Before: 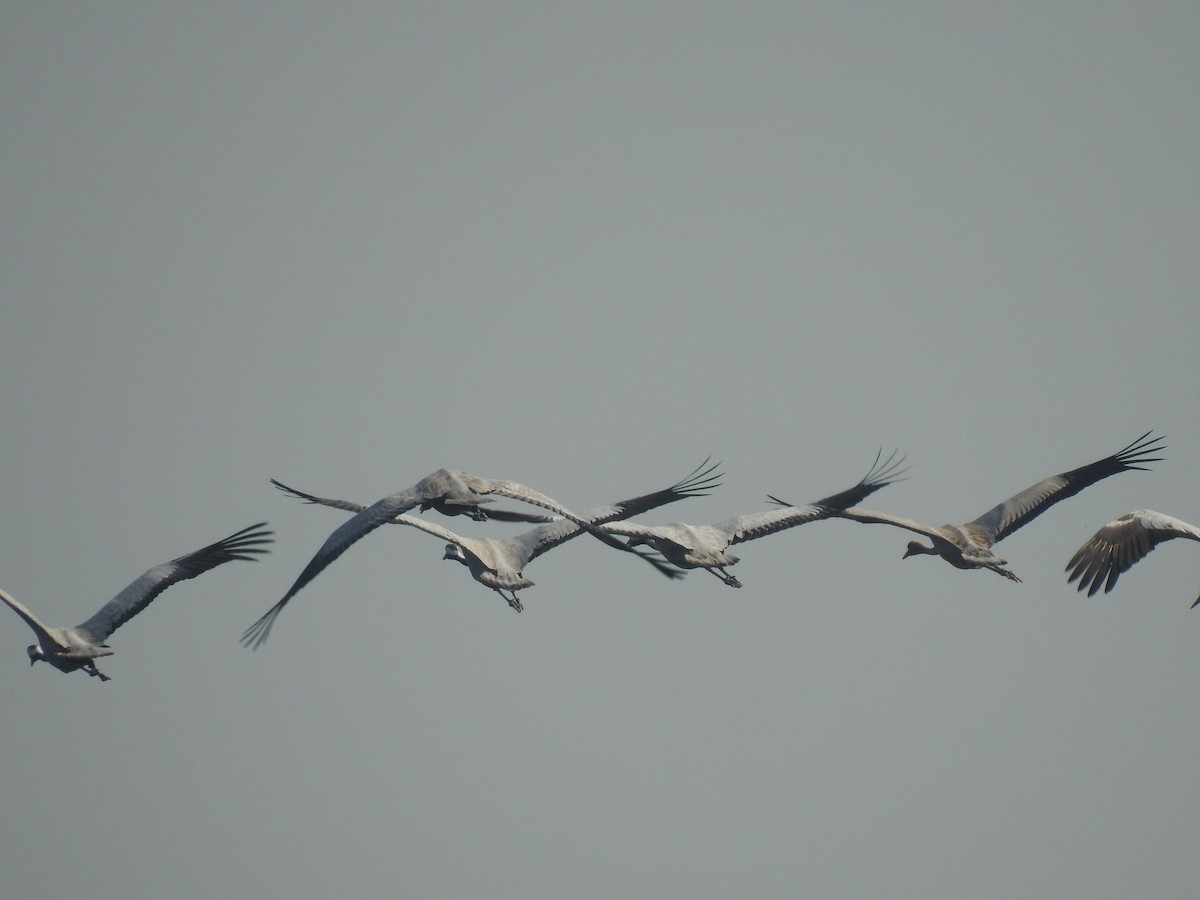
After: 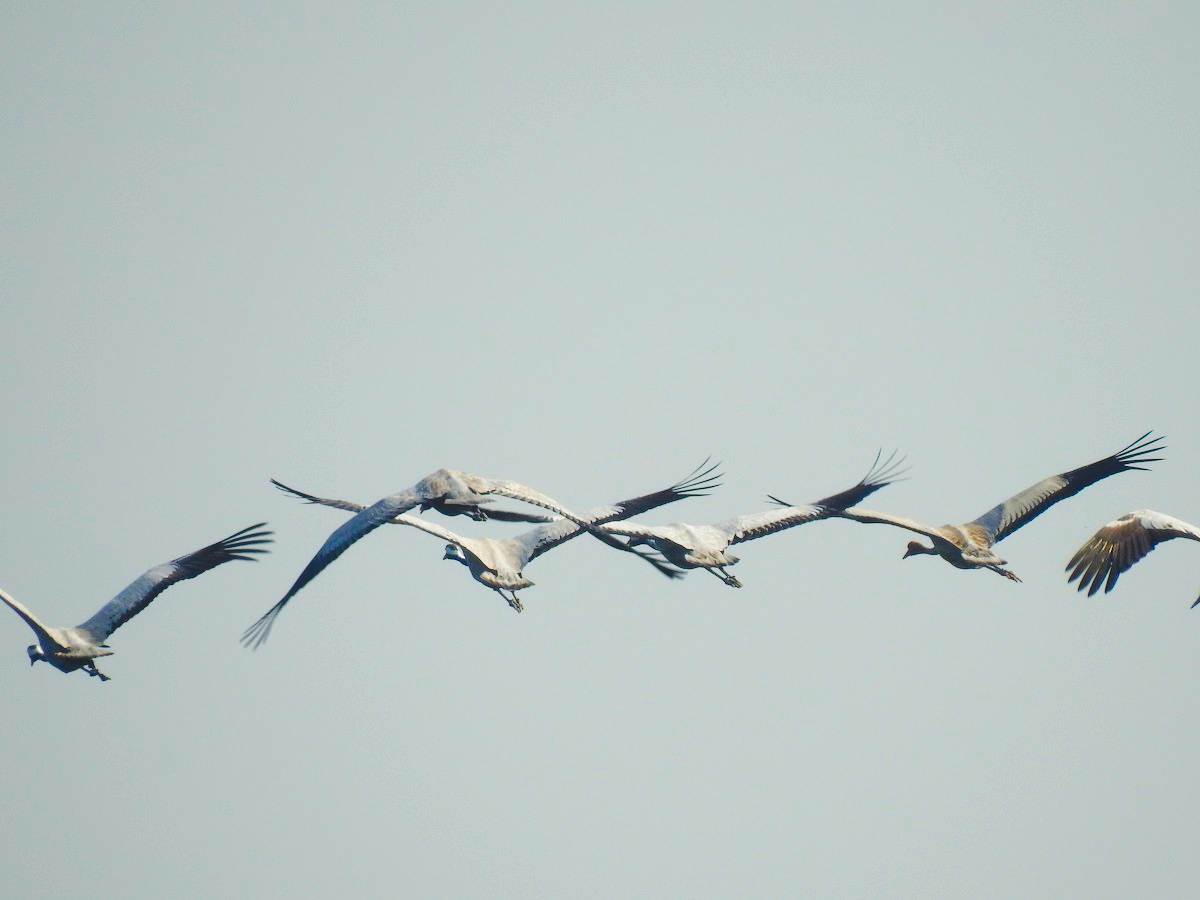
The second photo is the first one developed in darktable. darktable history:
exposure: exposure 0.6 EV, compensate highlight preservation false
color balance rgb: perceptual saturation grading › global saturation 20%, perceptual saturation grading › highlights -25%, perceptual saturation grading › shadows 25%, global vibrance 50%
tone curve: curves: ch0 [(0, 0) (0.003, 0.031) (0.011, 0.033) (0.025, 0.036) (0.044, 0.045) (0.069, 0.06) (0.1, 0.079) (0.136, 0.109) (0.177, 0.15) (0.224, 0.192) (0.277, 0.262) (0.335, 0.347) (0.399, 0.433) (0.468, 0.528) (0.543, 0.624) (0.623, 0.705) (0.709, 0.788) (0.801, 0.865) (0.898, 0.933) (1, 1)], preserve colors none
